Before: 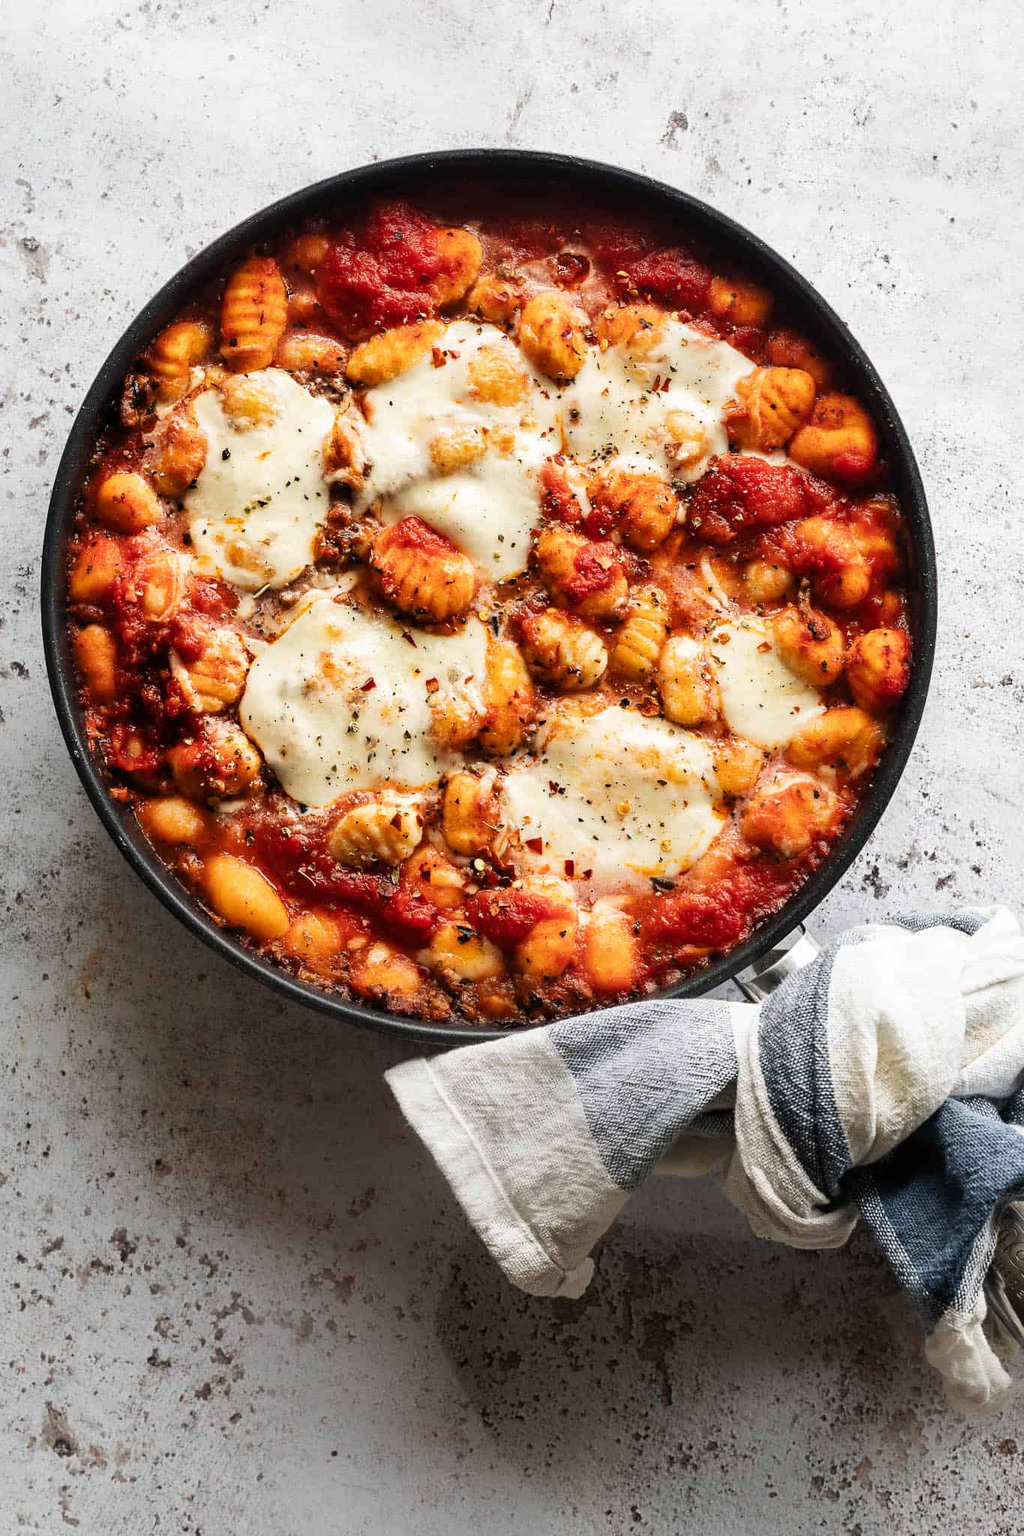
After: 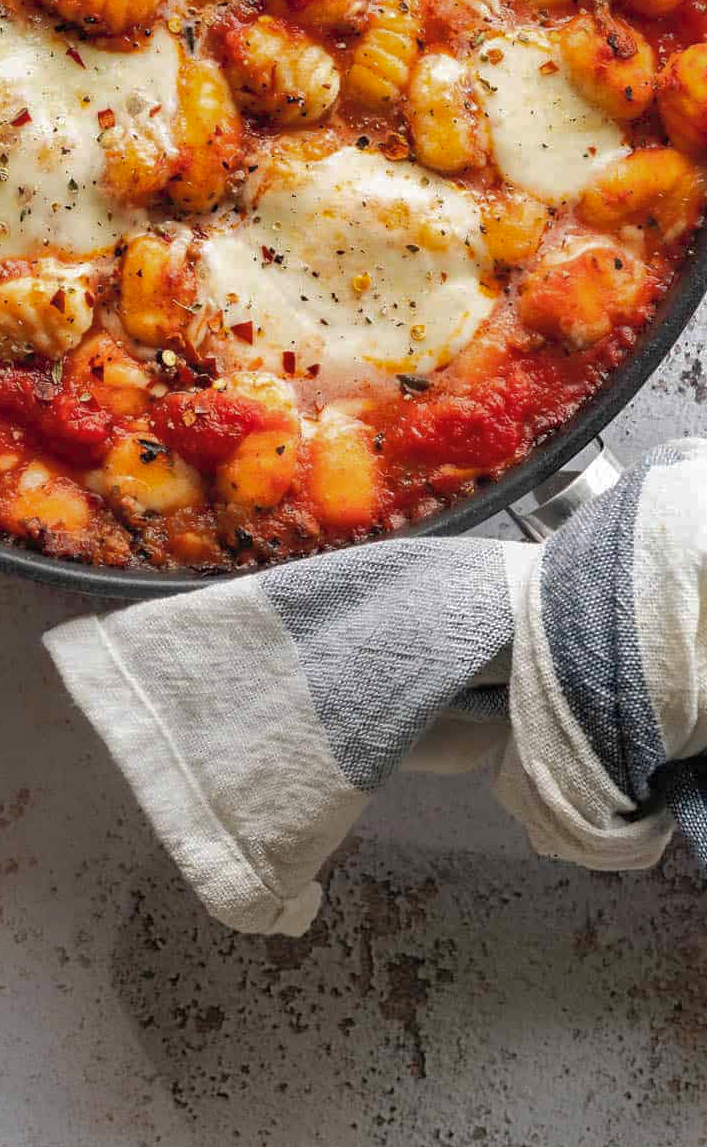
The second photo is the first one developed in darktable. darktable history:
crop: left 34.479%, top 38.822%, right 13.718%, bottom 5.172%
shadows and highlights: shadows 60, highlights -60
rotate and perspective: automatic cropping original format, crop left 0, crop top 0
